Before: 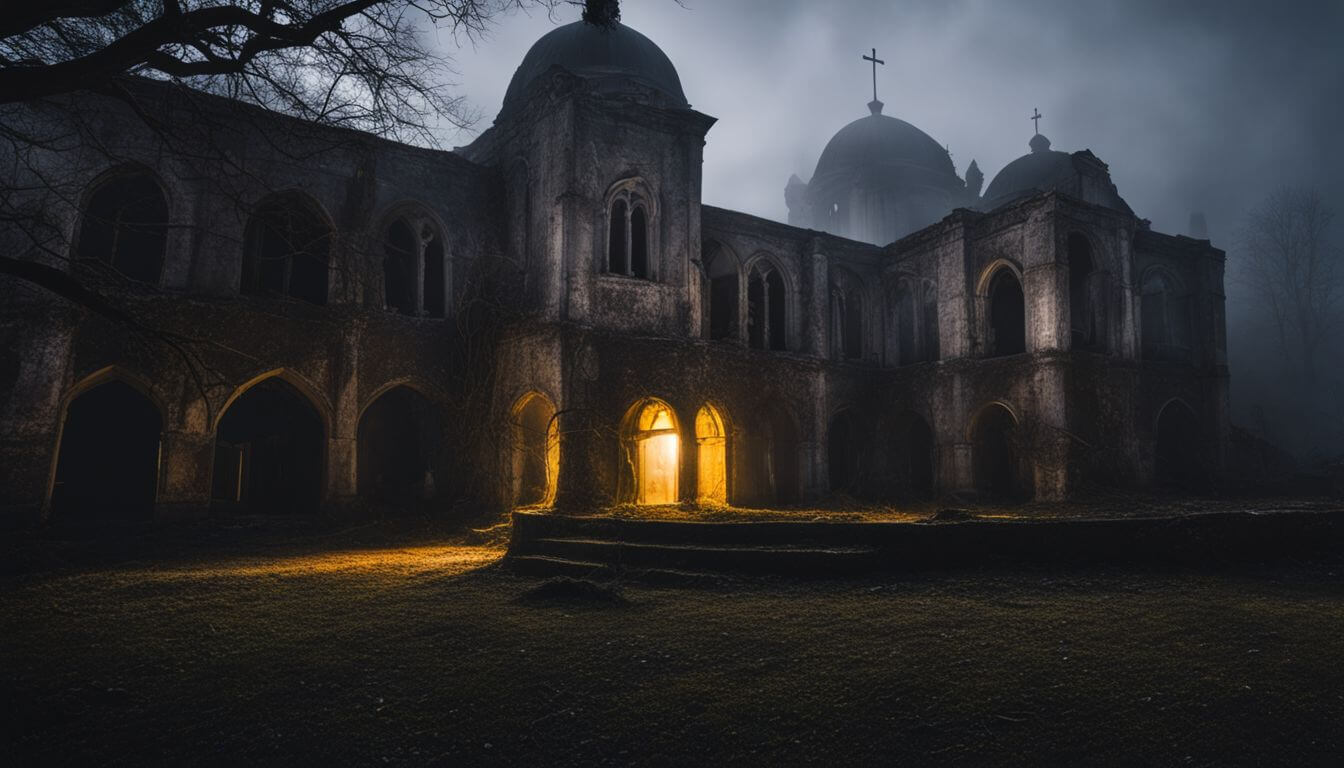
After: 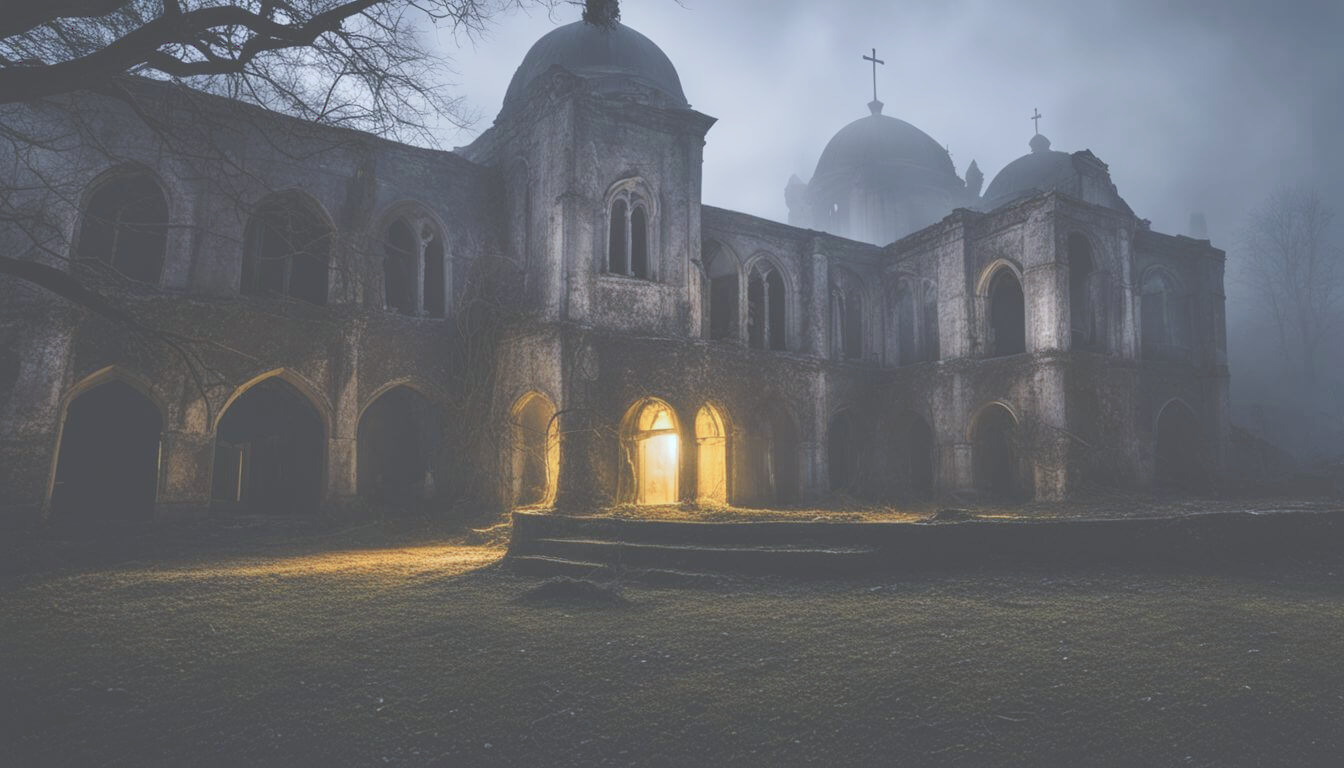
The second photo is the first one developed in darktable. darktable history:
tone curve: curves: ch0 [(0, 0) (0.003, 0.275) (0.011, 0.288) (0.025, 0.309) (0.044, 0.326) (0.069, 0.346) (0.1, 0.37) (0.136, 0.396) (0.177, 0.432) (0.224, 0.473) (0.277, 0.516) (0.335, 0.566) (0.399, 0.611) (0.468, 0.661) (0.543, 0.711) (0.623, 0.761) (0.709, 0.817) (0.801, 0.867) (0.898, 0.911) (1, 1)], preserve colors none
white balance: red 0.924, blue 1.095
